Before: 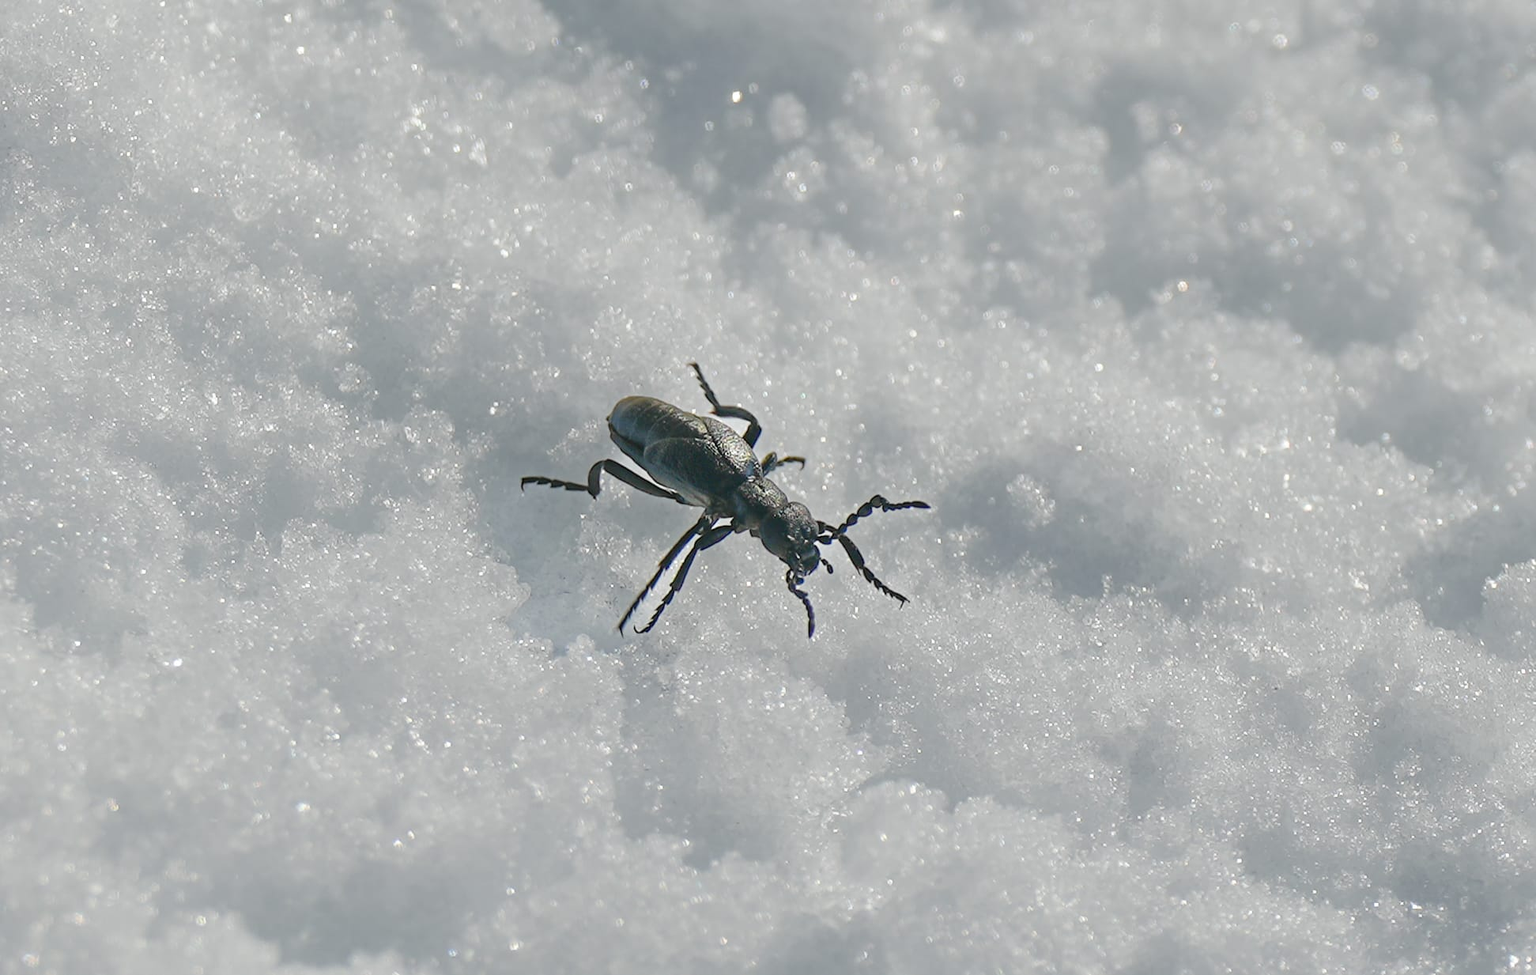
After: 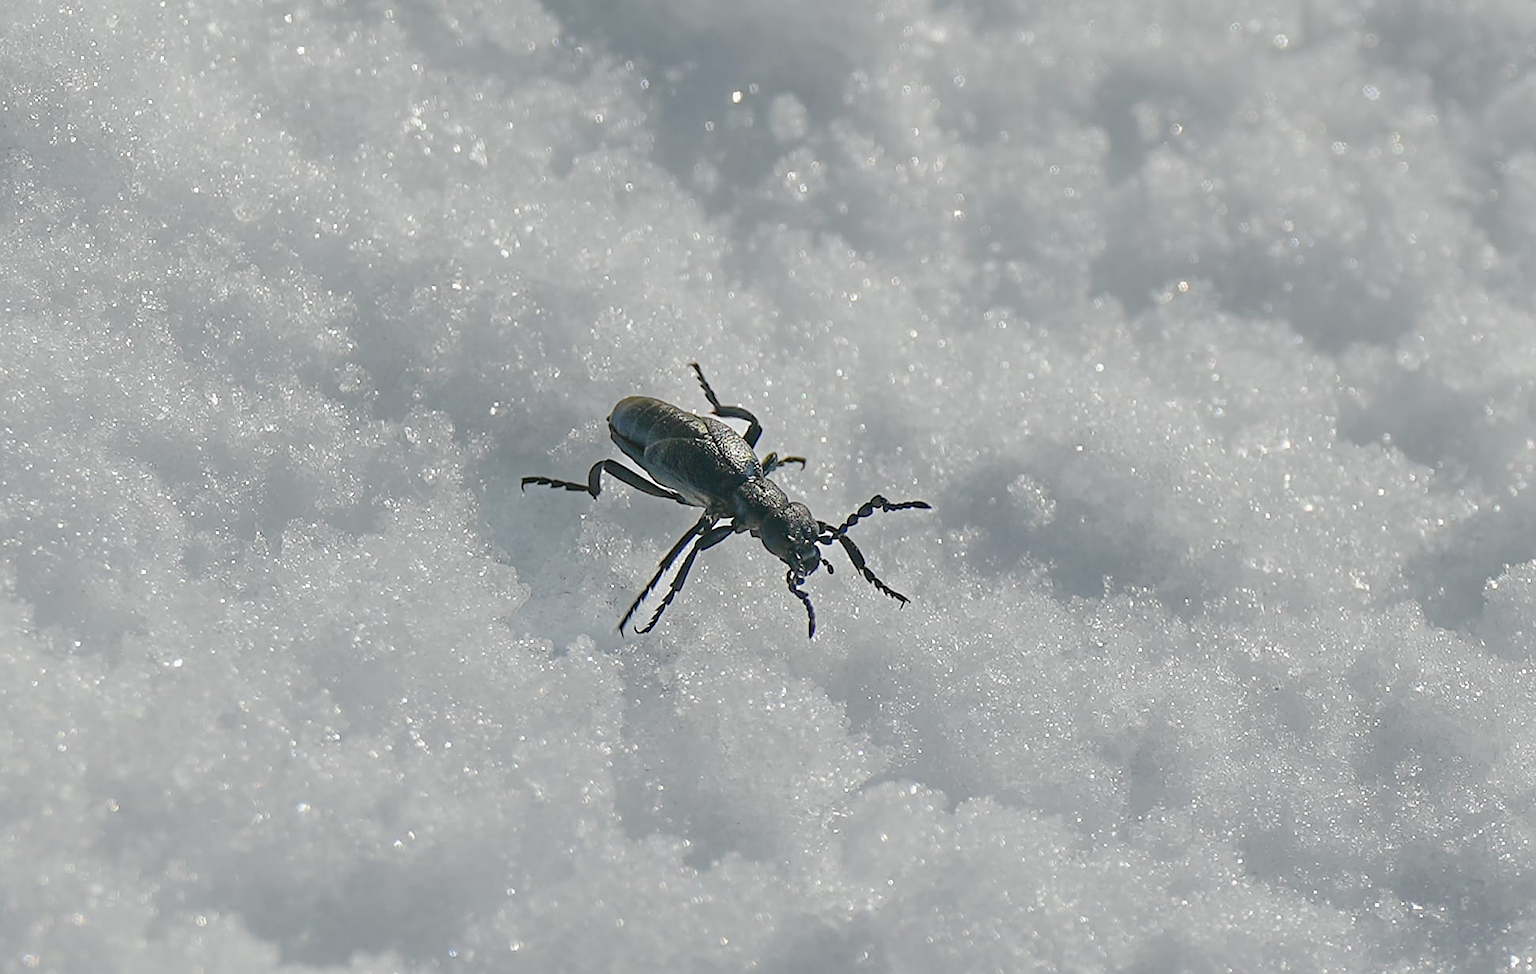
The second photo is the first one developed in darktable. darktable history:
sharpen: on, module defaults
exposure: exposure -0.116 EV, compensate exposure bias true, compensate highlight preservation false
